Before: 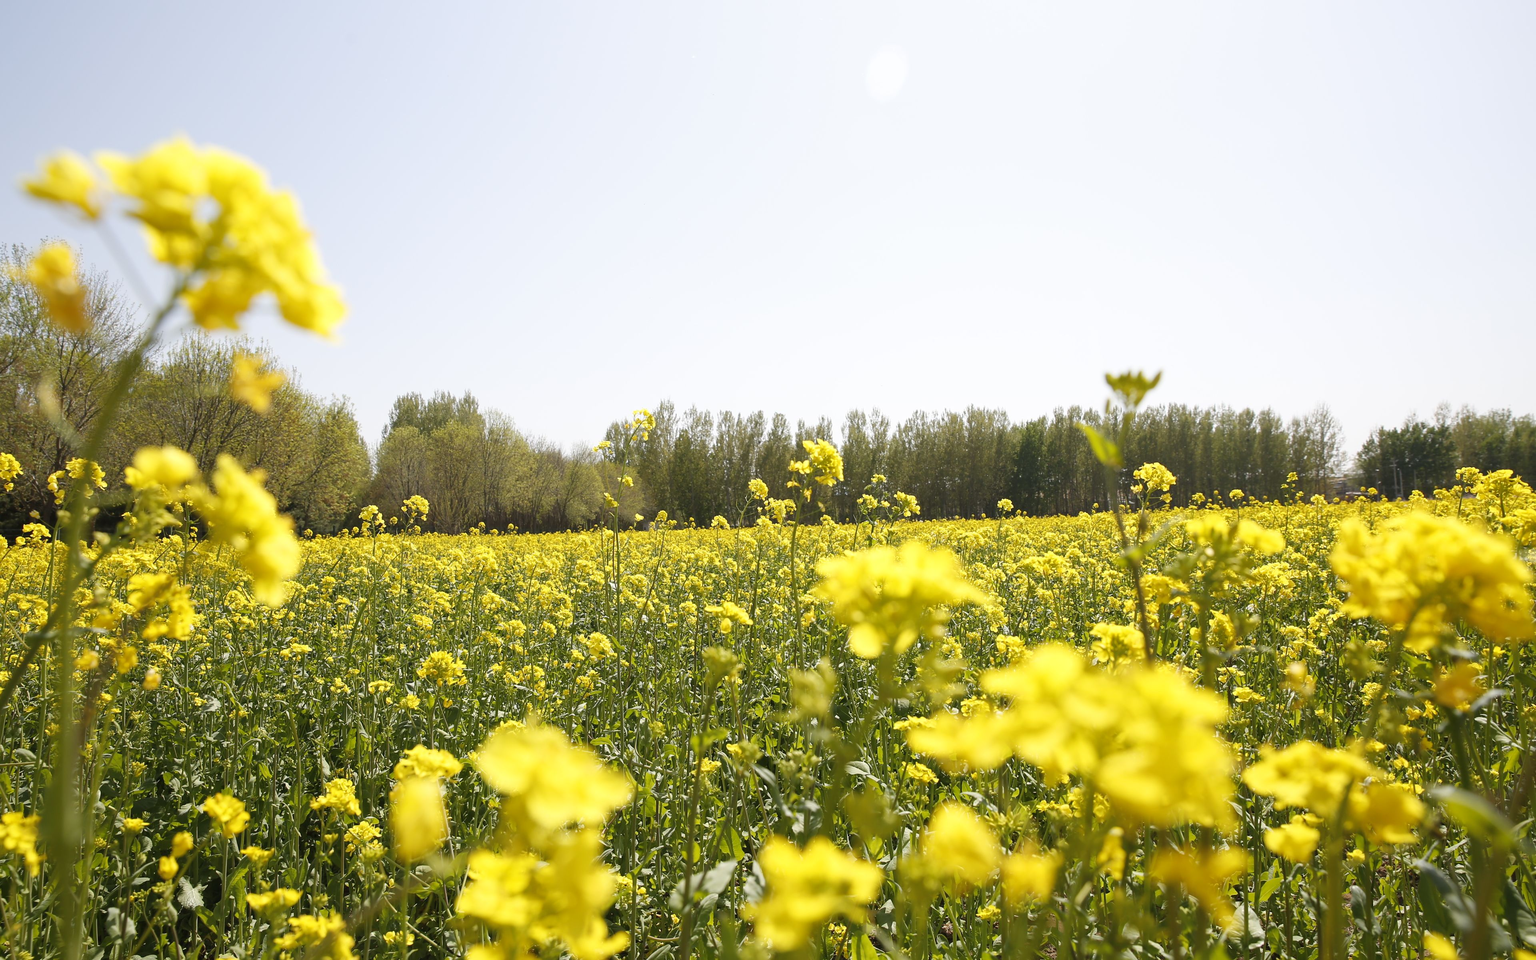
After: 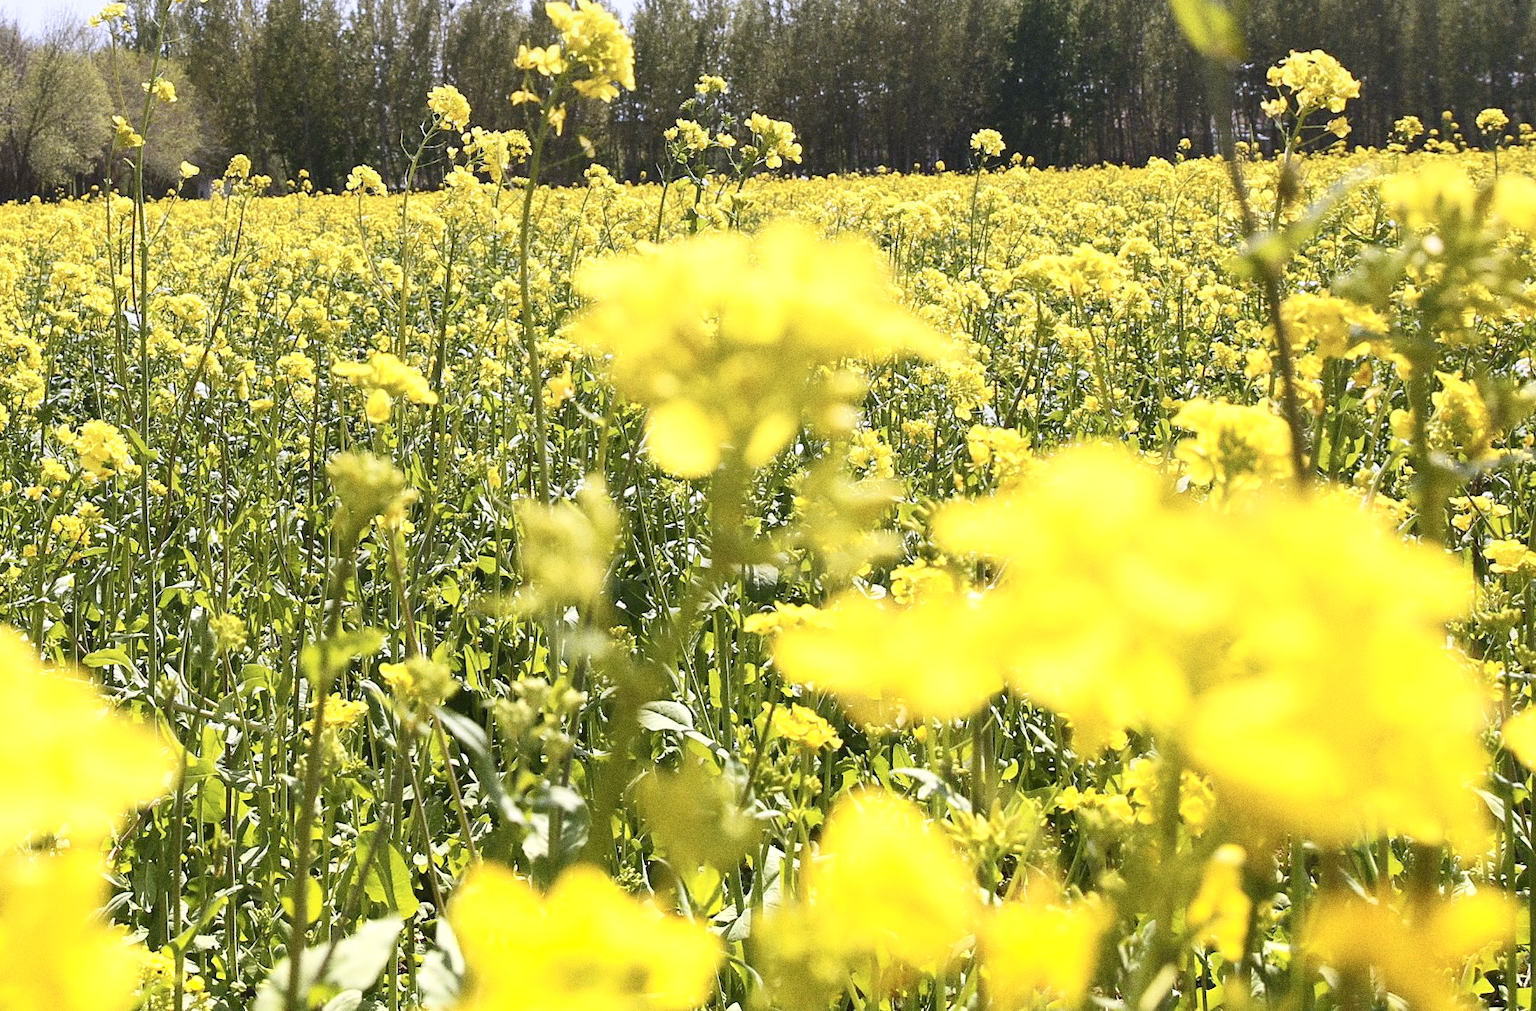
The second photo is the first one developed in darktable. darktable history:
crop: left 35.976%, top 45.819%, right 18.162%, bottom 5.807%
exposure: exposure 0.64 EV, compensate highlight preservation false
graduated density: hue 238.83°, saturation 50%
contrast brightness saturation: contrast 0.24, brightness 0.09
grain: coarseness 0.09 ISO, strength 40%
